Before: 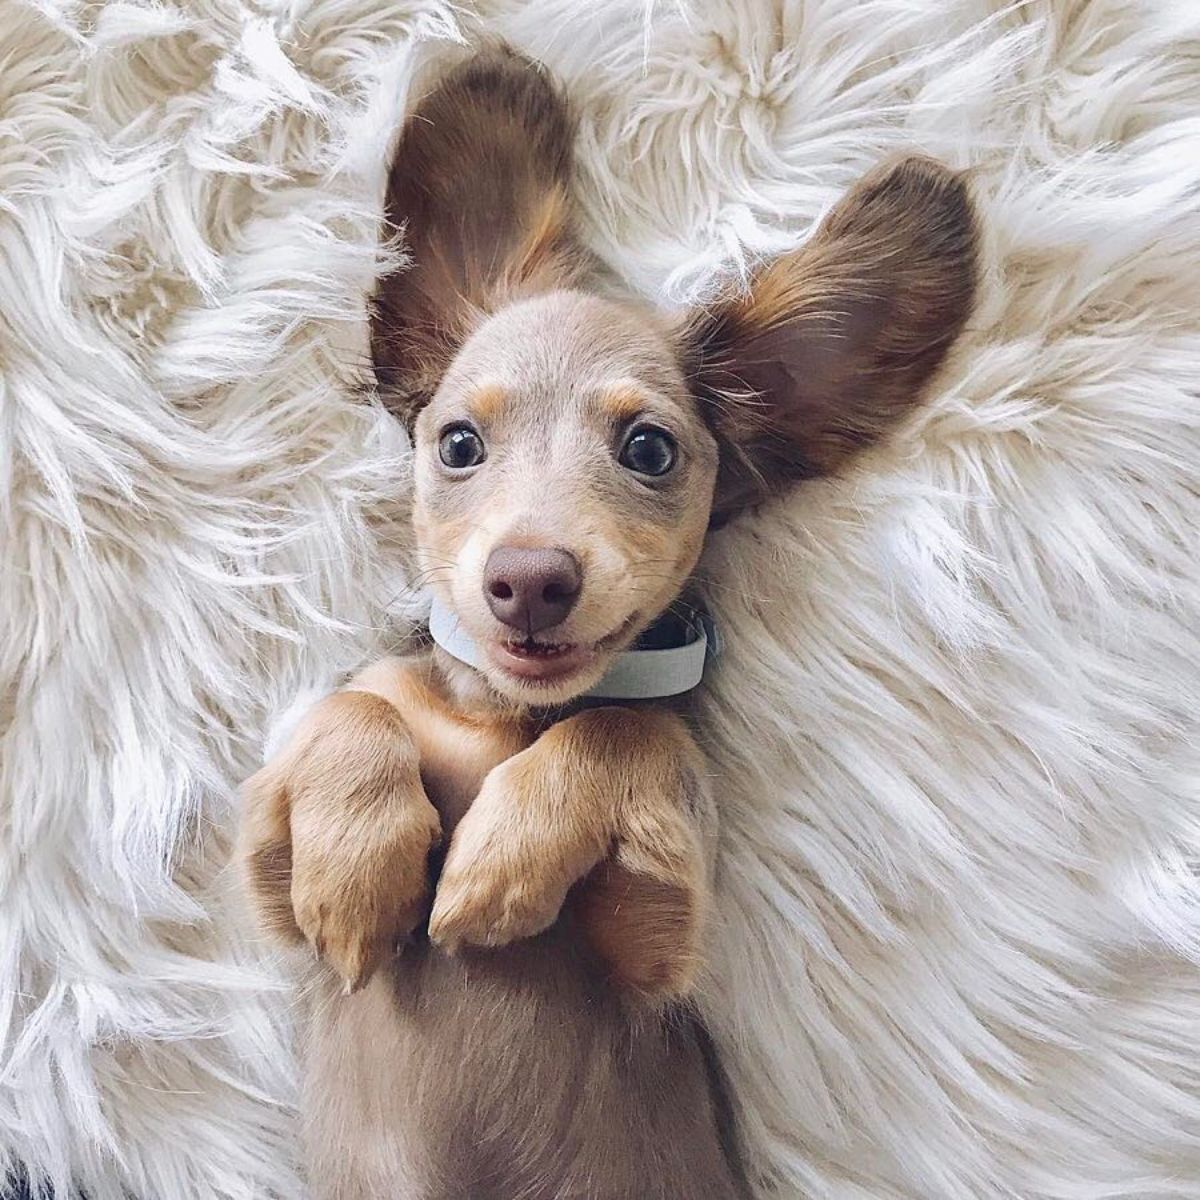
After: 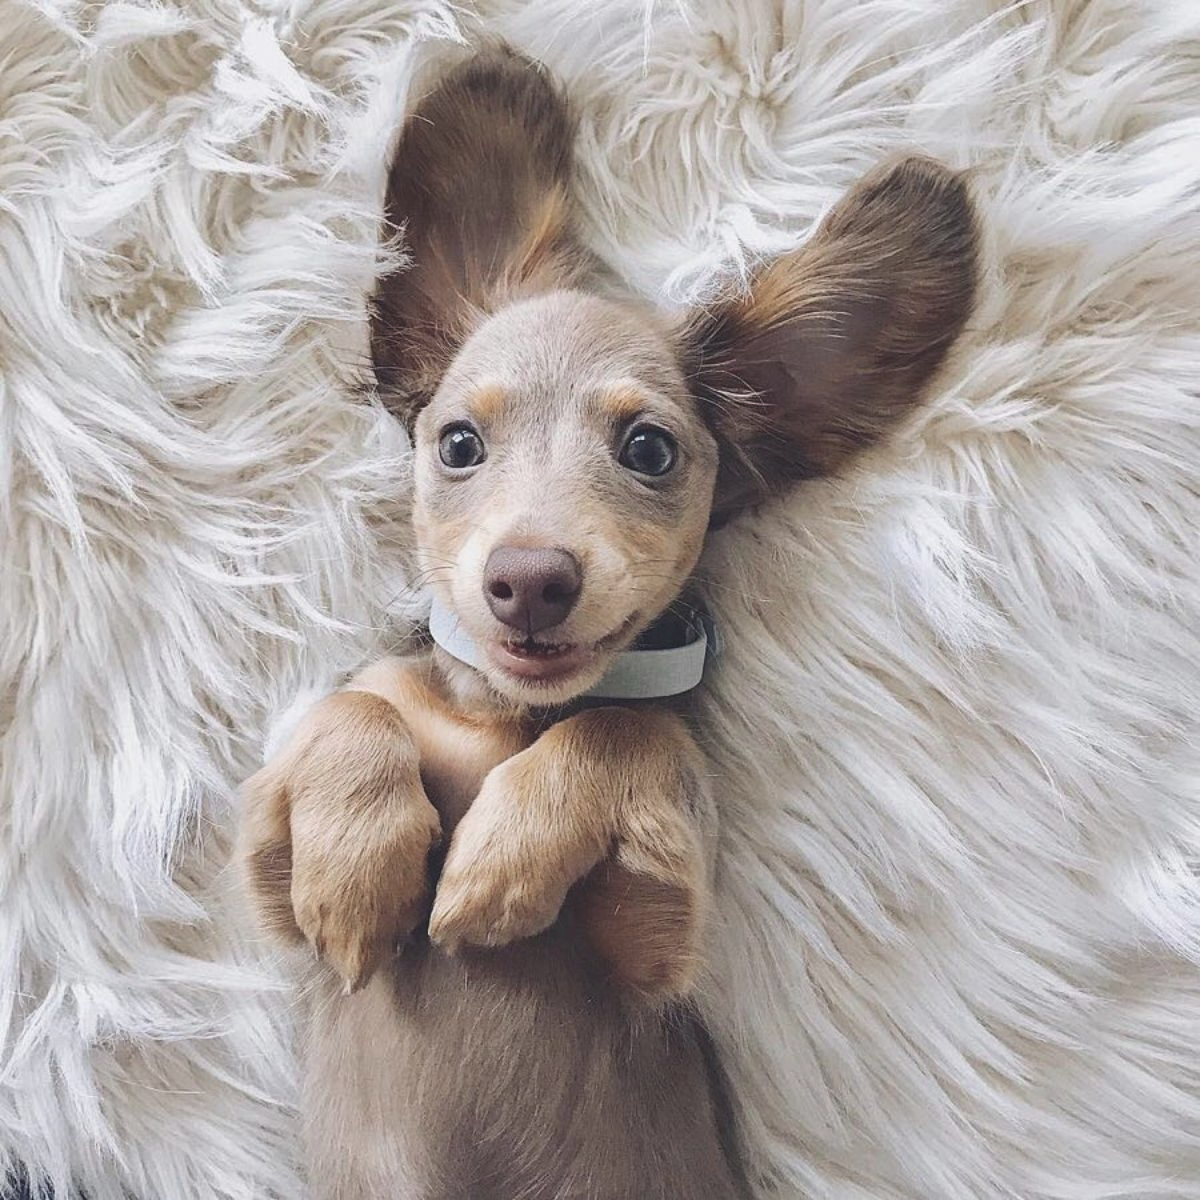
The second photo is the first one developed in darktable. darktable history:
exposure: black level correction -0.015, exposure -0.125 EV, compensate highlight preservation false
color correction: saturation 0.85
